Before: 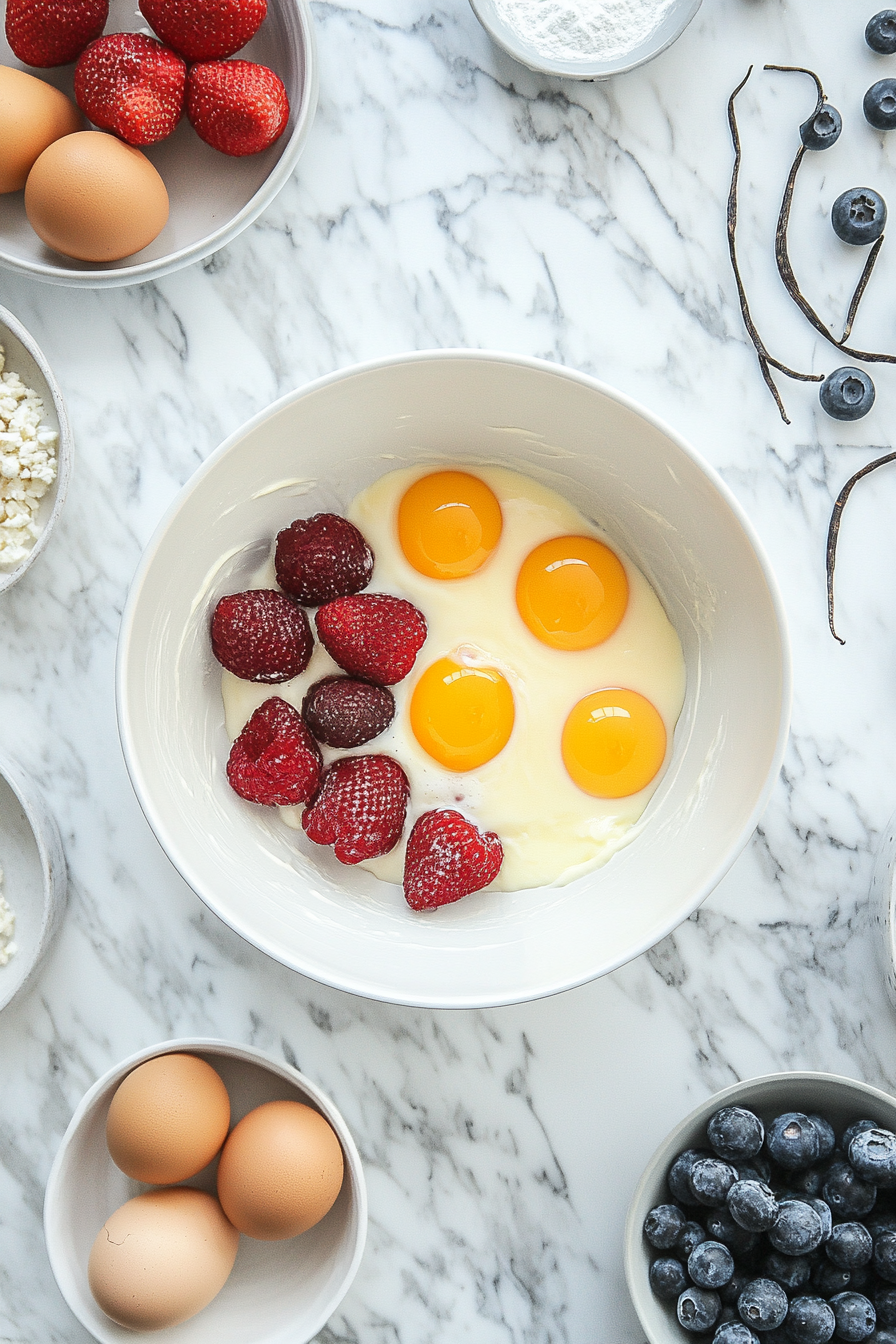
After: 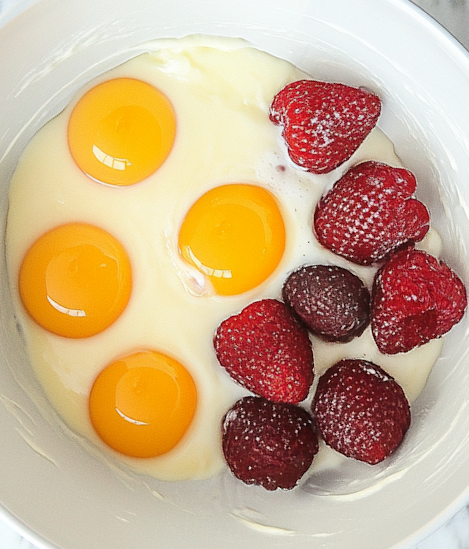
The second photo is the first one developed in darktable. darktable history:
crop and rotate: angle 147.49°, left 9.111%, top 15.569%, right 4.419%, bottom 17.003%
